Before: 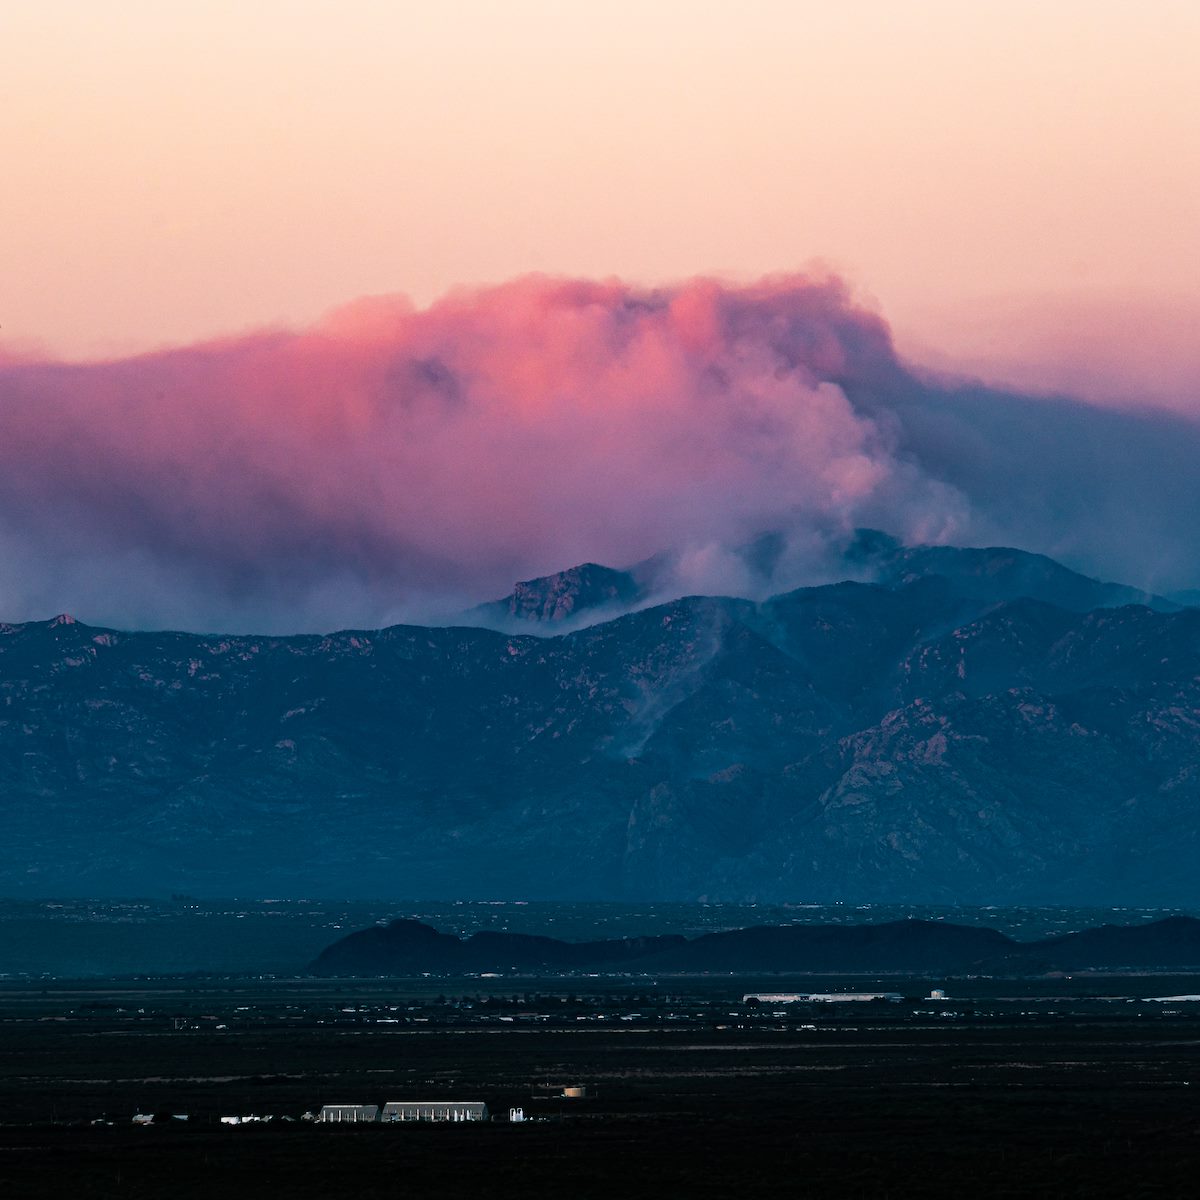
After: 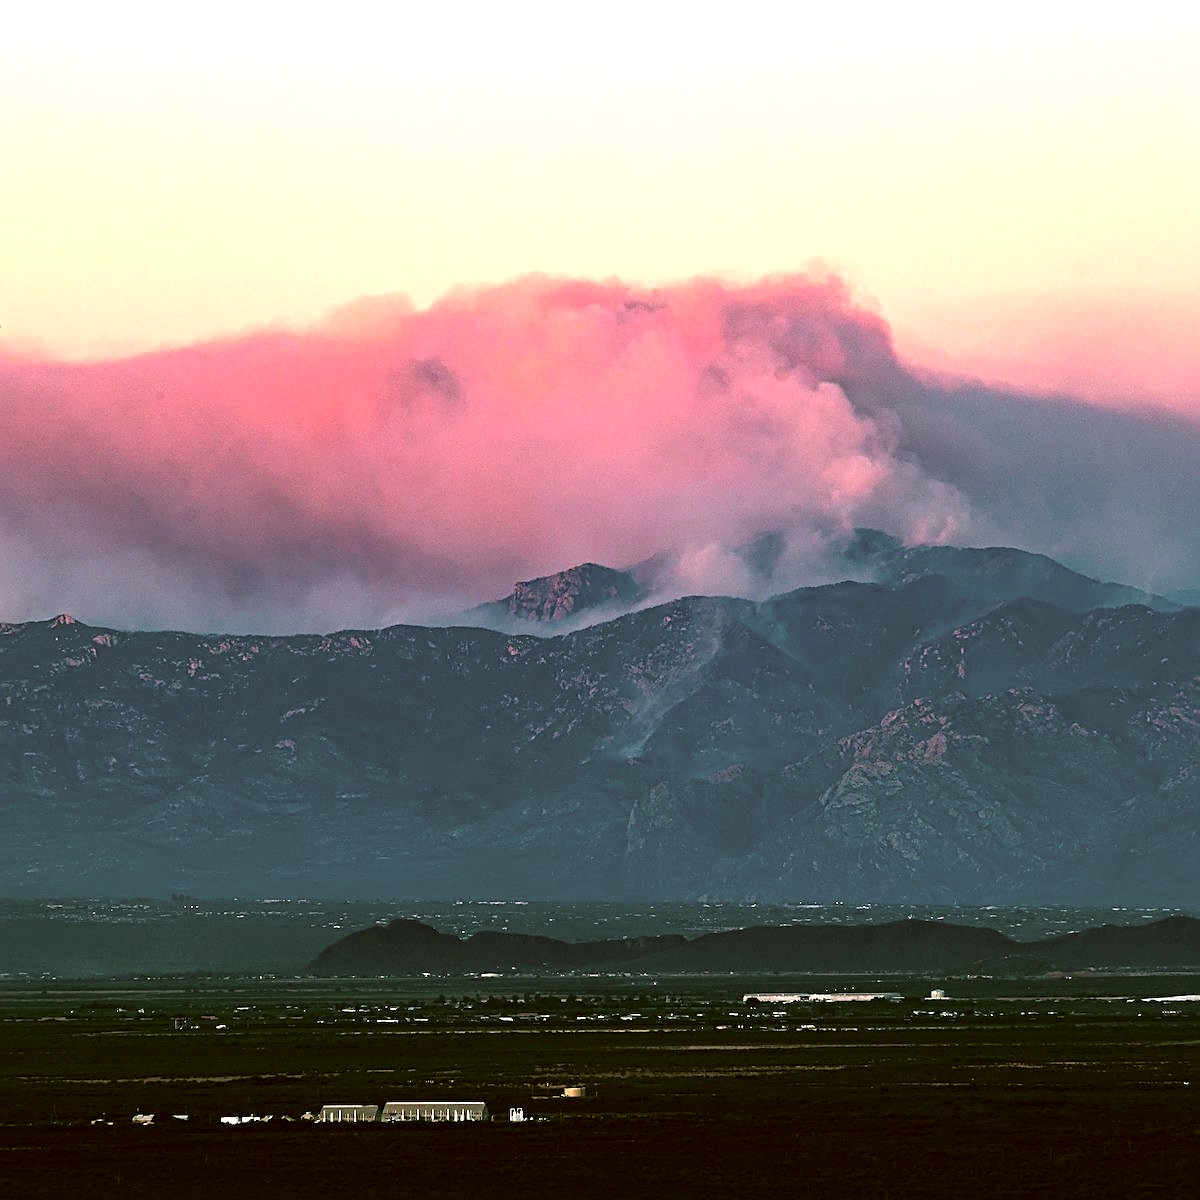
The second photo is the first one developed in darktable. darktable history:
exposure: exposure 1 EV, compensate exposure bias true, compensate highlight preservation false
sharpen: on, module defaults
color correction: highlights a* 8.27, highlights b* 15.27, shadows a* -0.479, shadows b* 26.92
